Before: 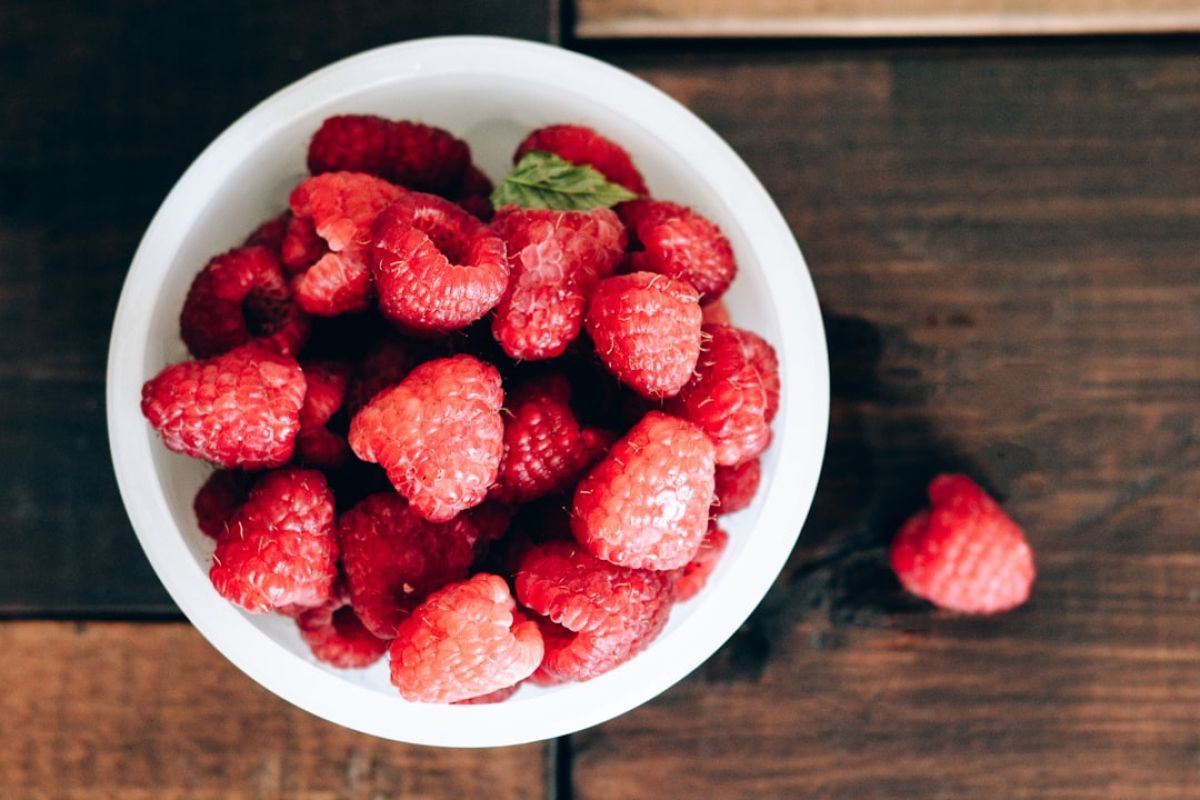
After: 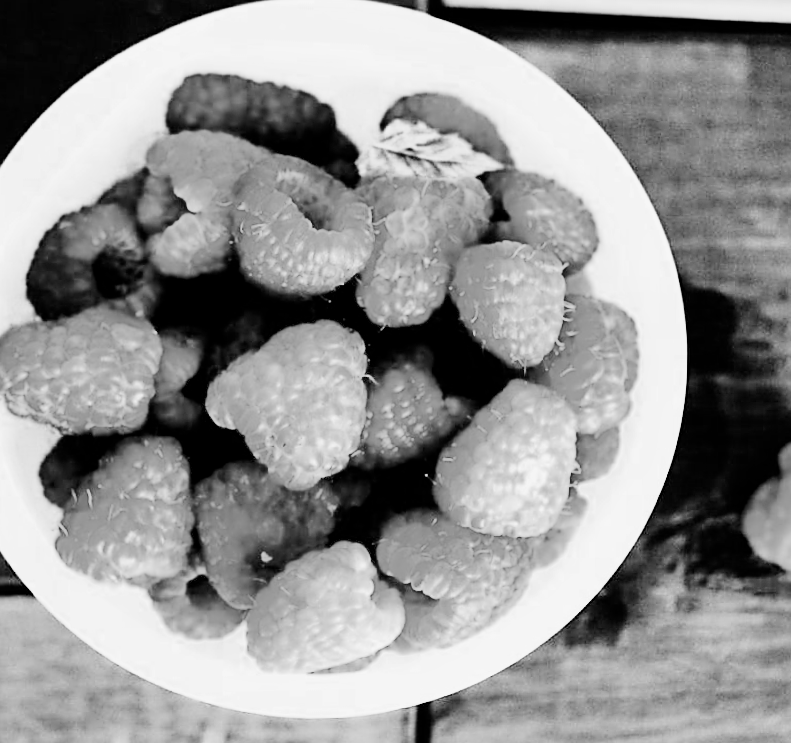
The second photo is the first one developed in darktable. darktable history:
monochrome: on, module defaults
crop and rotate: left 14.436%, right 18.898%
rotate and perspective: rotation 0.679°, lens shift (horizontal) 0.136, crop left 0.009, crop right 0.991, crop top 0.078, crop bottom 0.95
white balance: emerald 1
sharpen: on, module defaults
rgb curve: curves: ch0 [(0, 0) (0.21, 0.15) (0.24, 0.21) (0.5, 0.75) (0.75, 0.96) (0.89, 0.99) (1, 1)]; ch1 [(0, 0.02) (0.21, 0.13) (0.25, 0.2) (0.5, 0.67) (0.75, 0.9) (0.89, 0.97) (1, 1)]; ch2 [(0, 0.02) (0.21, 0.13) (0.25, 0.2) (0.5, 0.67) (0.75, 0.9) (0.89, 0.97) (1, 1)], compensate middle gray true
filmic rgb: middle gray luminance 3.44%, black relative exposure -5.92 EV, white relative exposure 6.33 EV, threshold 6 EV, dynamic range scaling 22.4%, target black luminance 0%, hardness 2.33, latitude 45.85%, contrast 0.78, highlights saturation mix 100%, shadows ↔ highlights balance 0.033%, add noise in highlights 0, preserve chrominance max RGB, color science v3 (2019), use custom middle-gray values true, iterations of high-quality reconstruction 0, contrast in highlights soft, enable highlight reconstruction true
